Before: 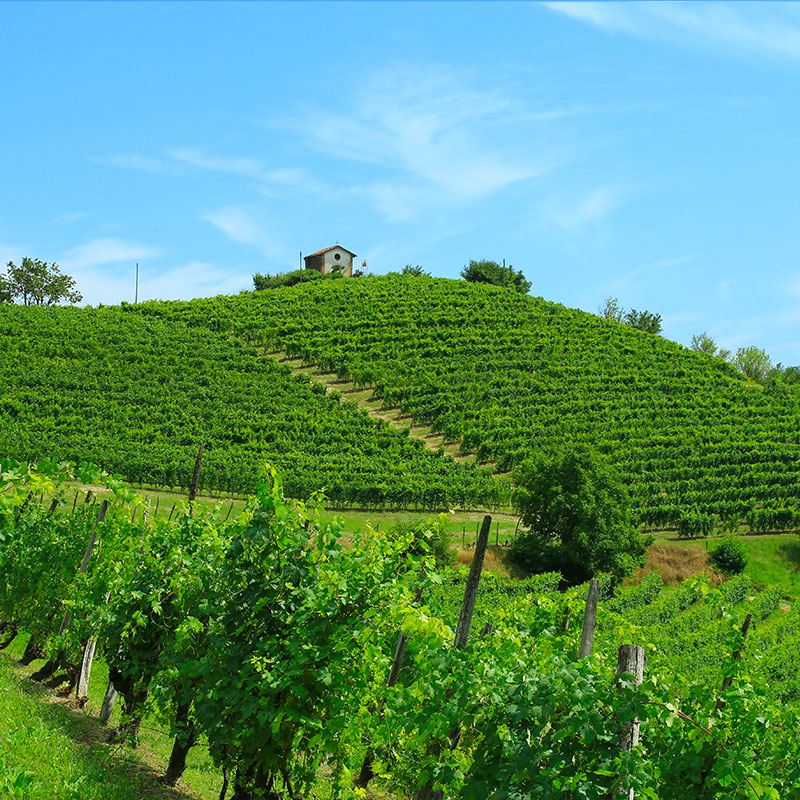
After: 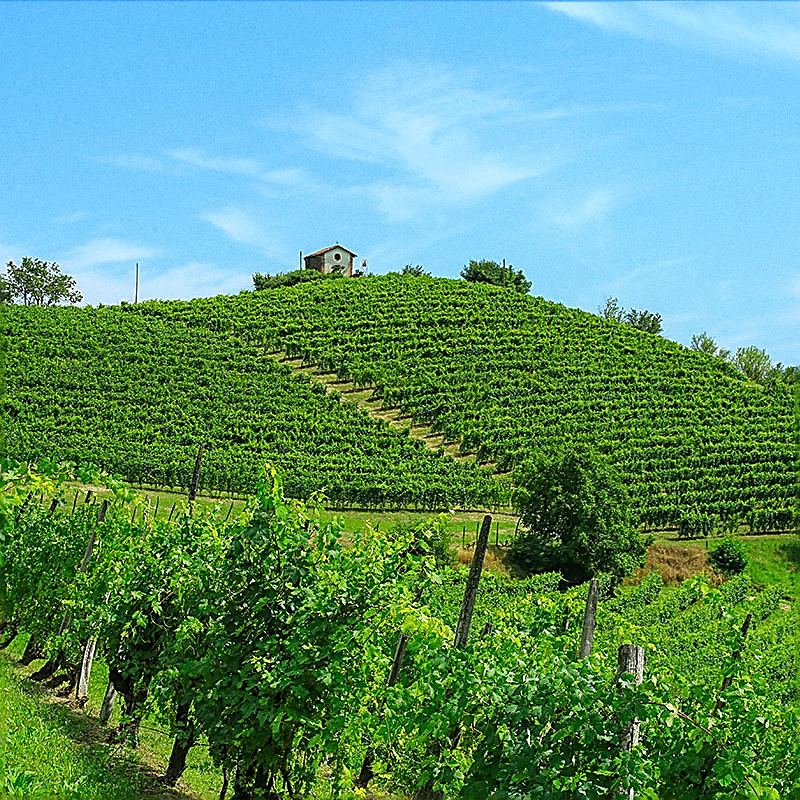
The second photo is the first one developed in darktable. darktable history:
grain: coarseness 0.47 ISO
sharpen: radius 1.685, amount 1.294
local contrast: on, module defaults
